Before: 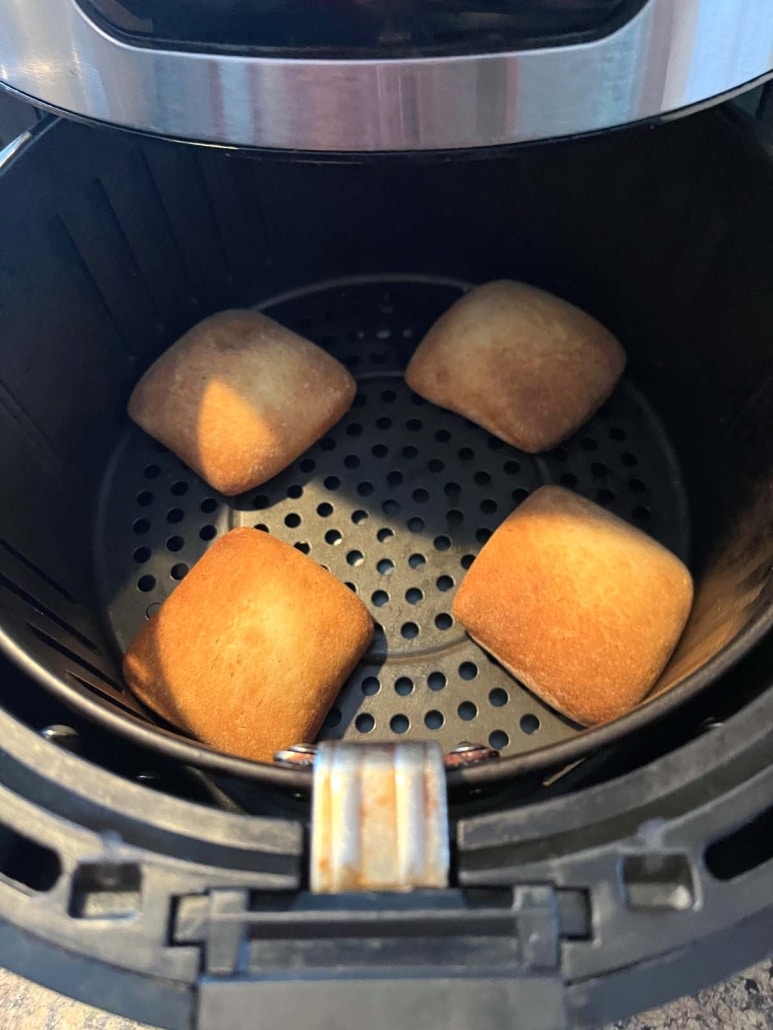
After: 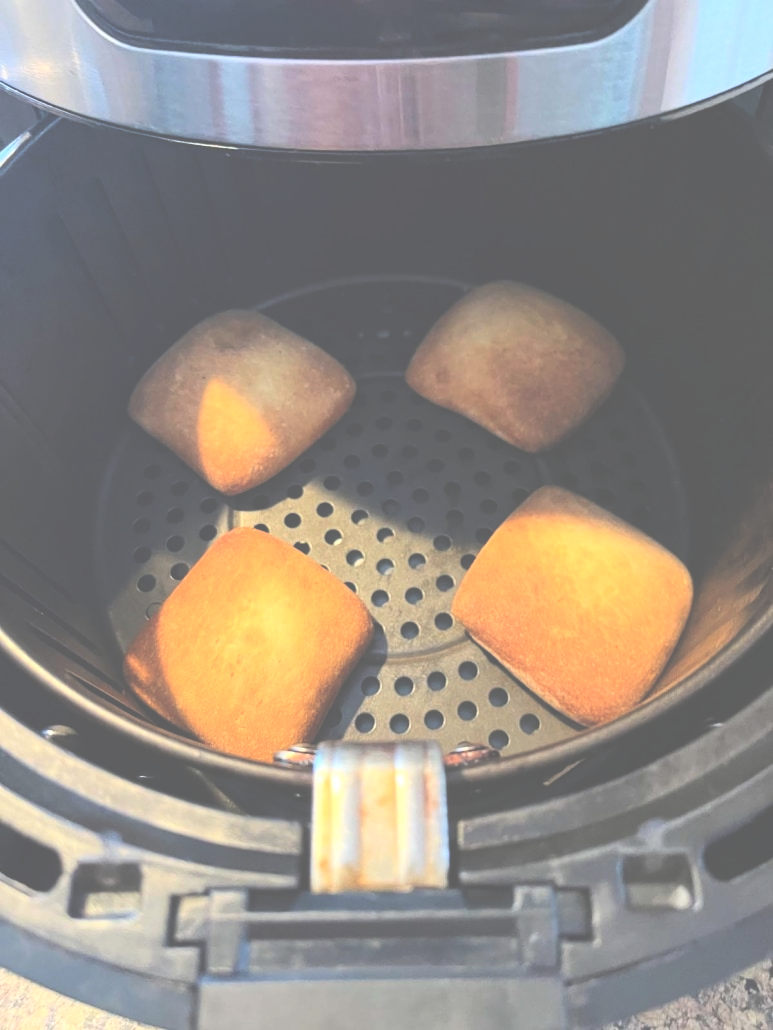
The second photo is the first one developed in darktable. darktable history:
exposure: black level correction -0.087, compensate highlight preservation false
contrast brightness saturation: contrast 0.205, brightness 0.167, saturation 0.227
